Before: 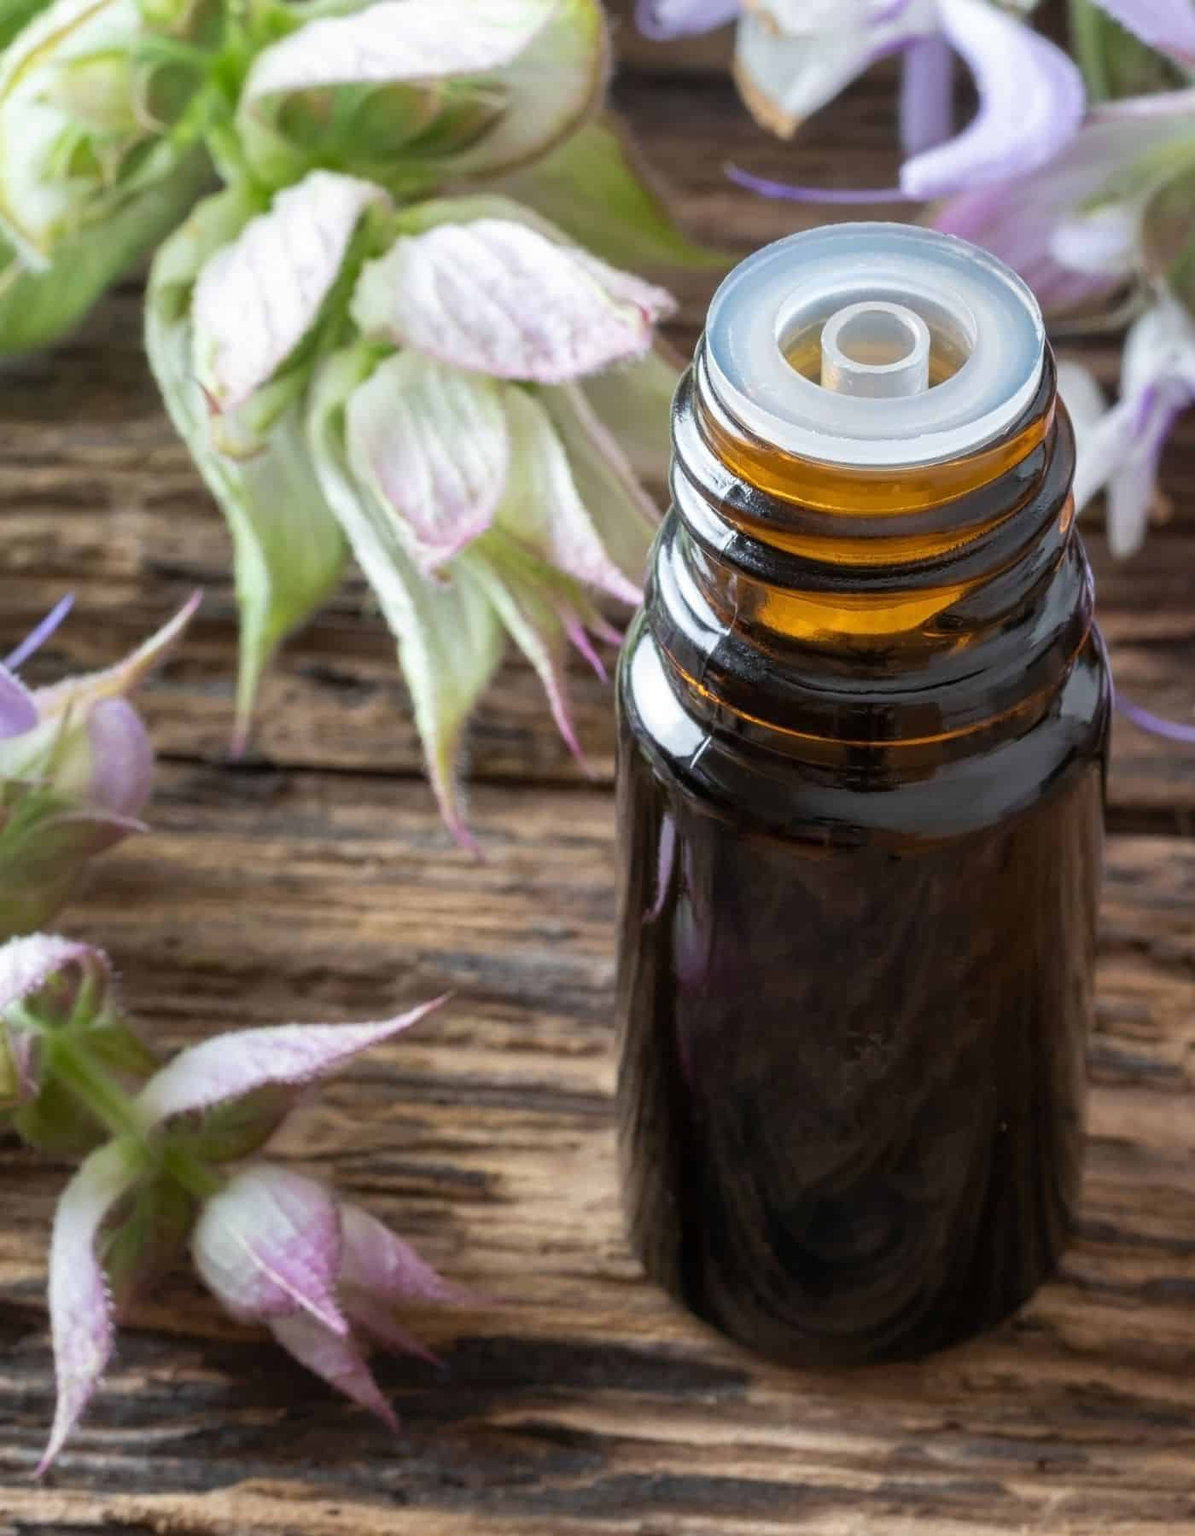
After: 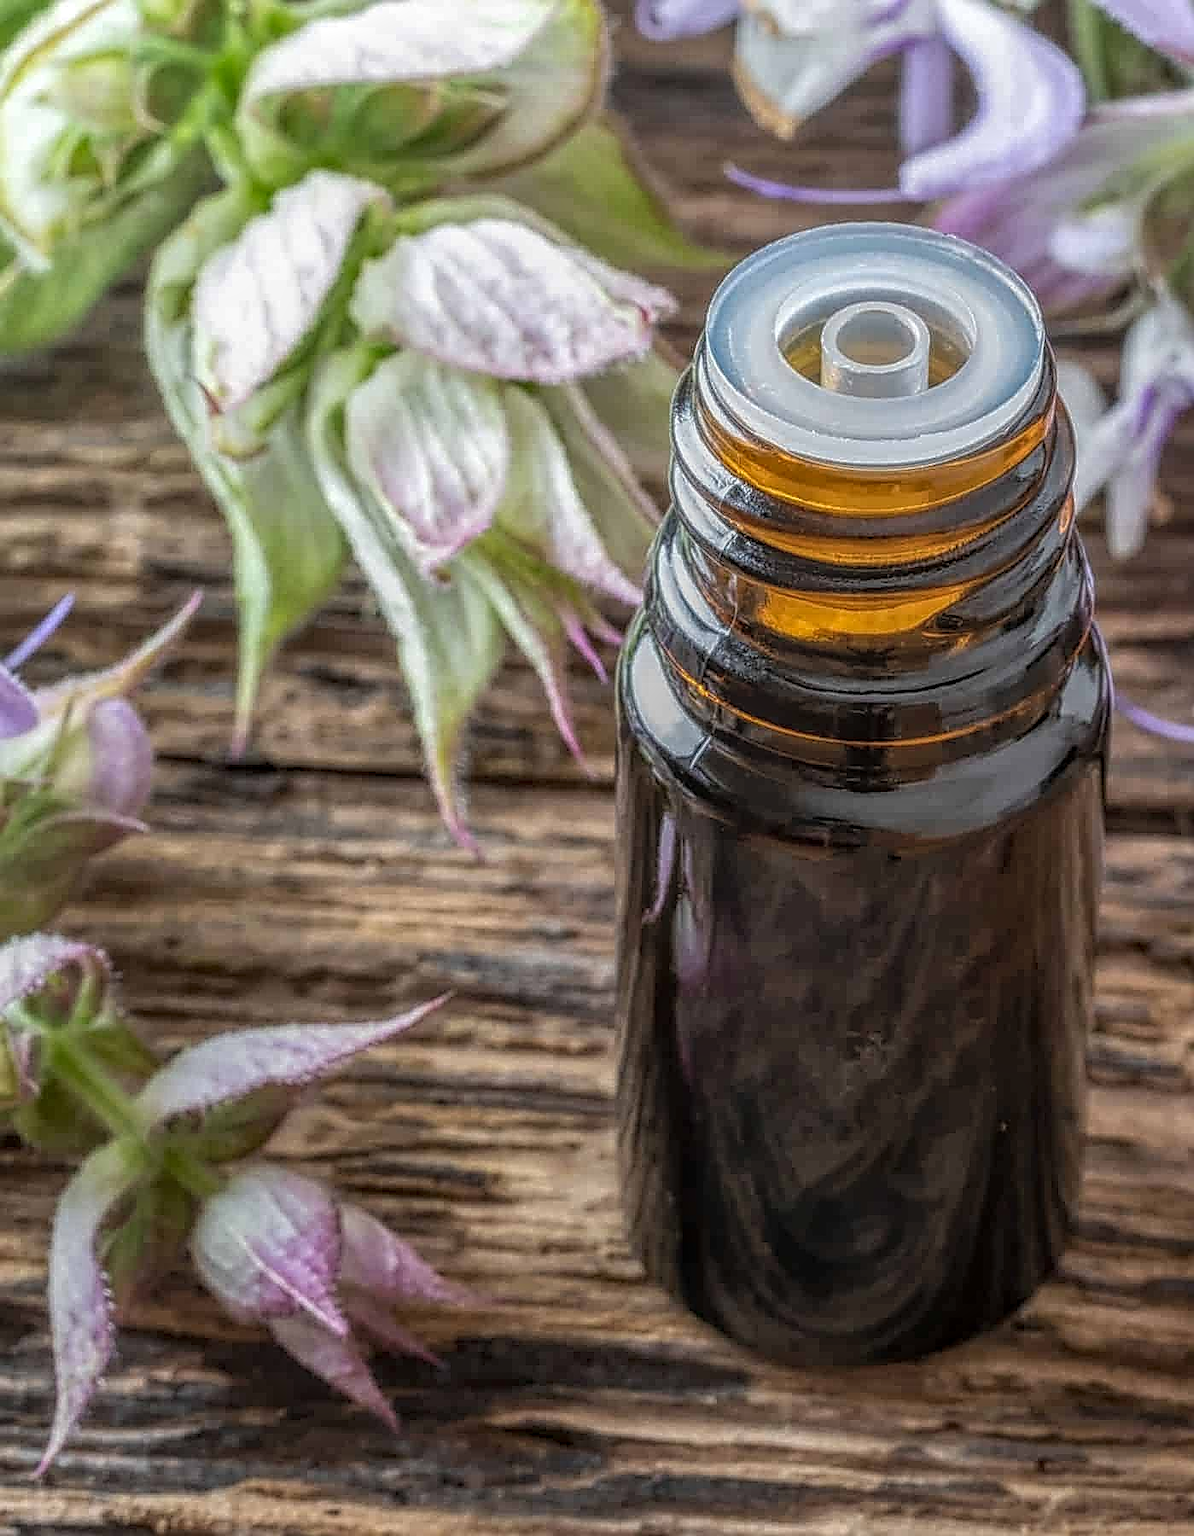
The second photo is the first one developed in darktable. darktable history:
local contrast: highlights 0%, shadows 0%, detail 200%, midtone range 0.25
sharpen: radius 1.685, amount 1.294
